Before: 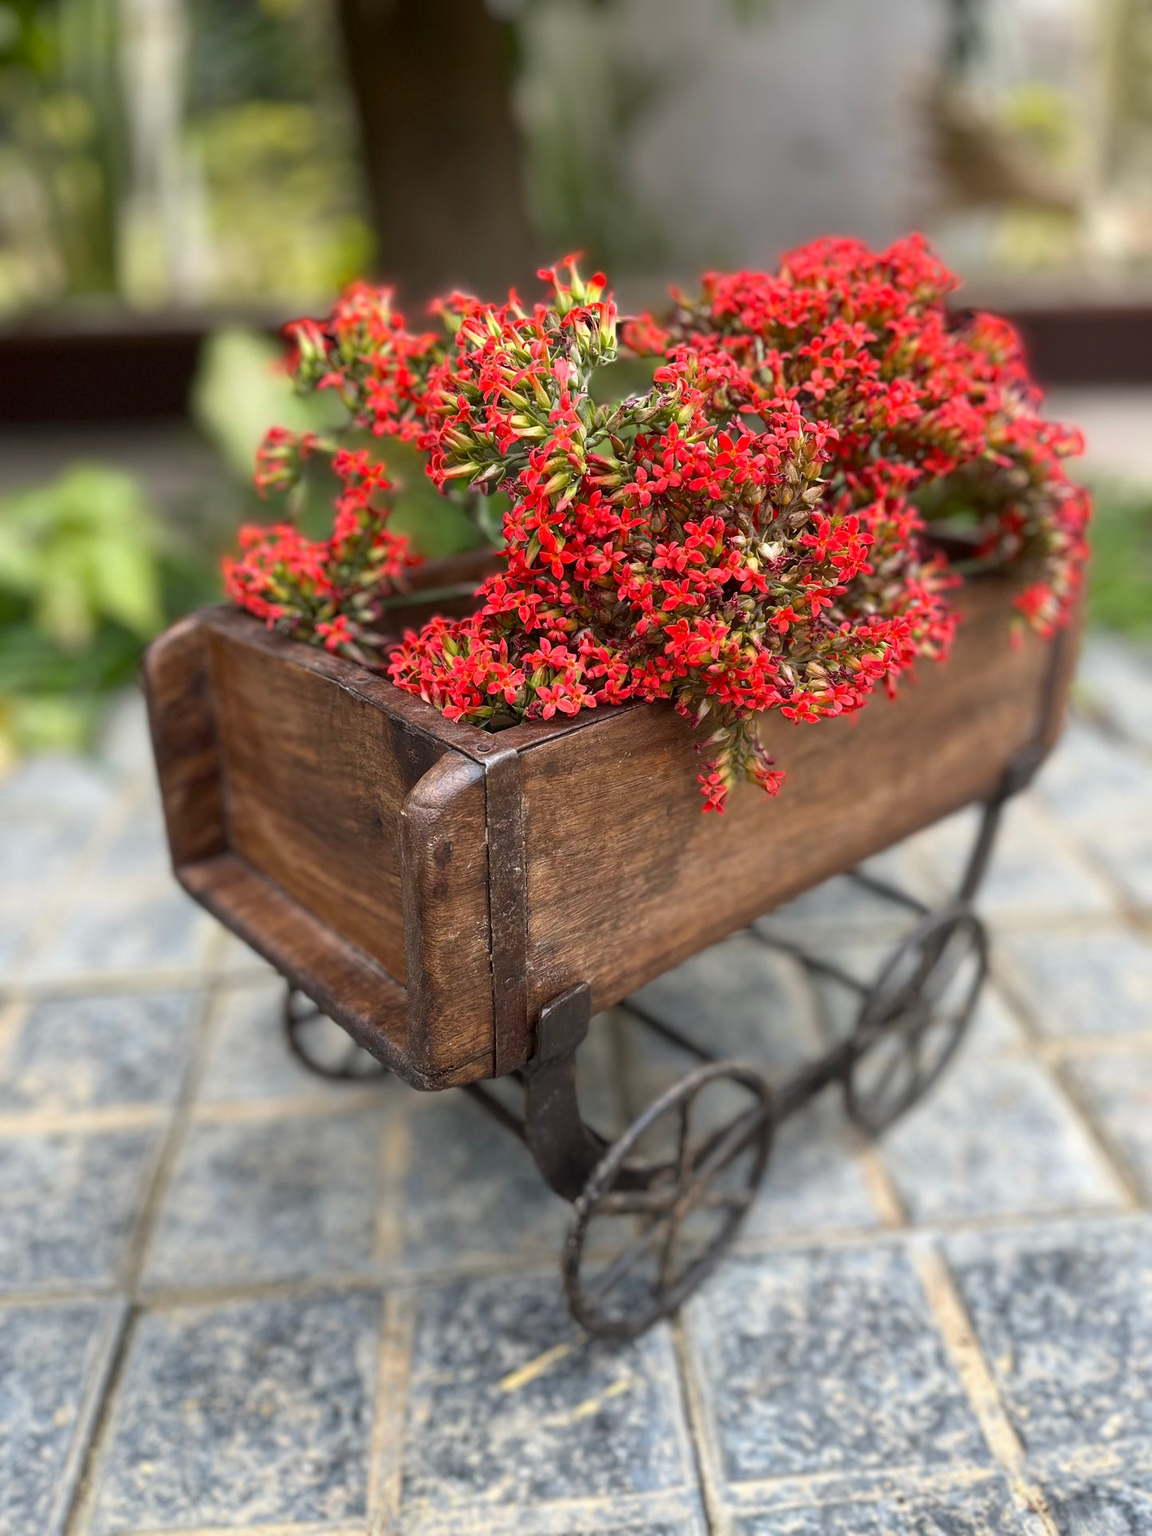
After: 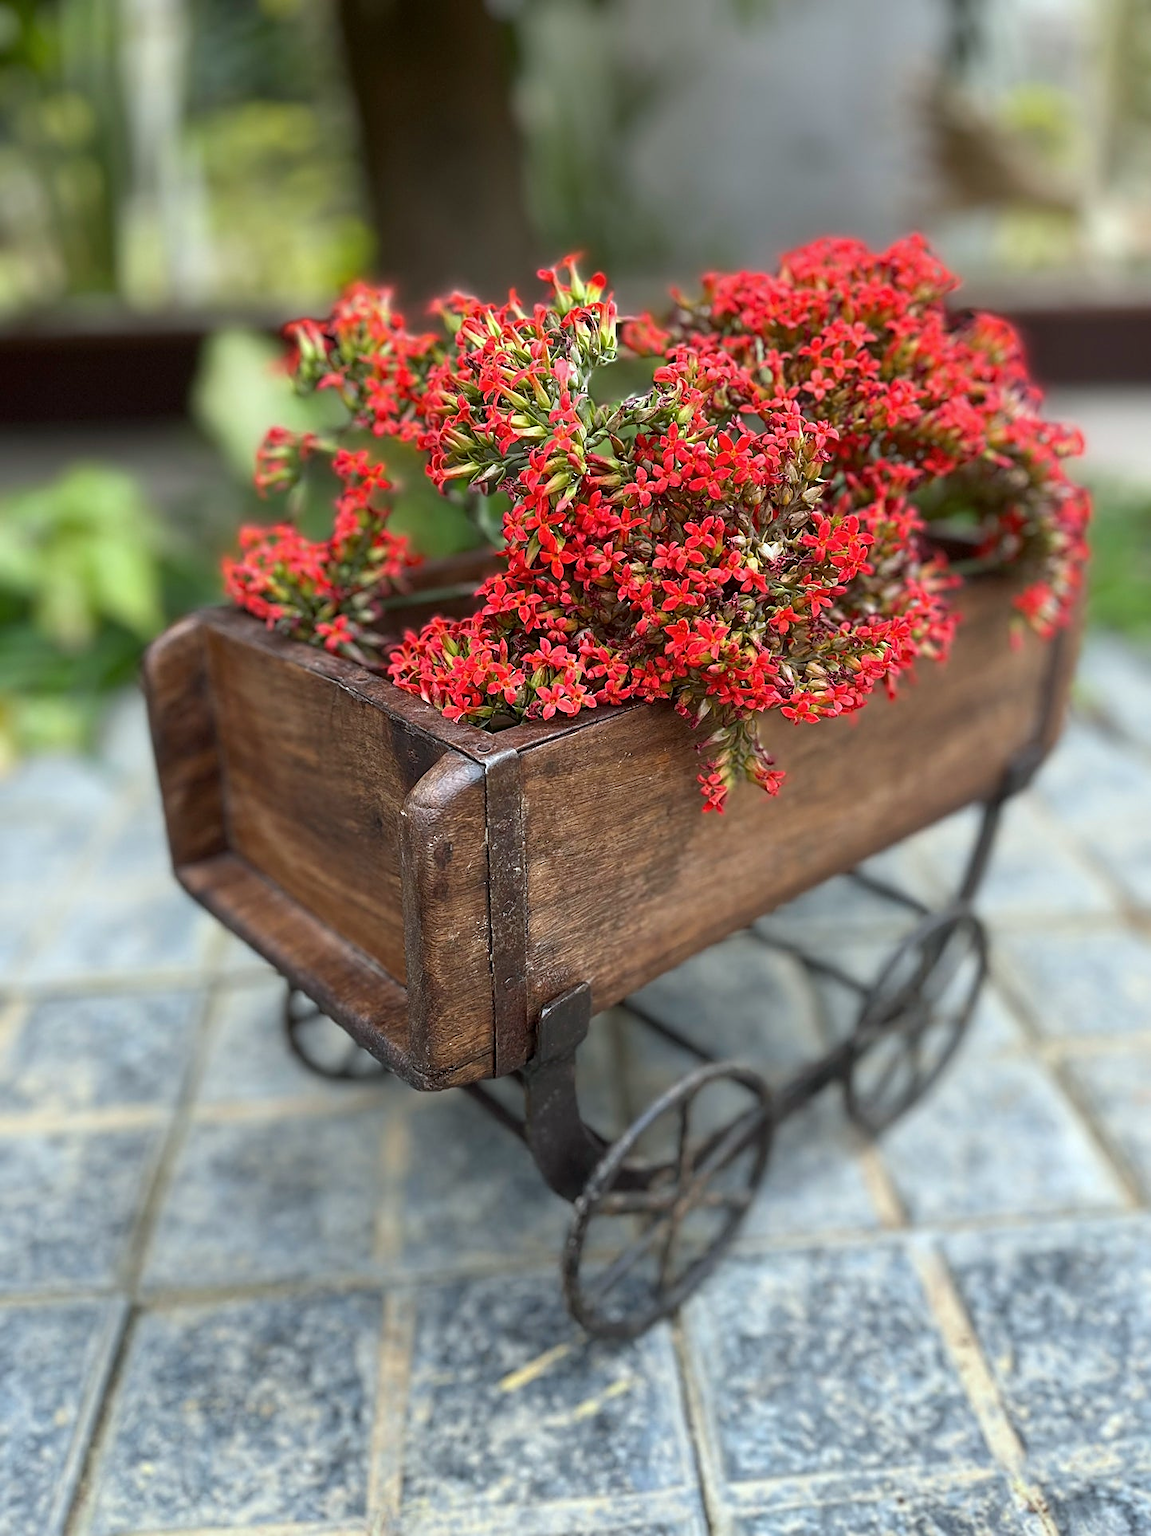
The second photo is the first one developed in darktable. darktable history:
sharpen: on, module defaults
color calibration: illuminant Planckian (black body), adaptation linear Bradford (ICC v4), x 0.361, y 0.366, temperature 4511.61 K, saturation algorithm version 1 (2020)
